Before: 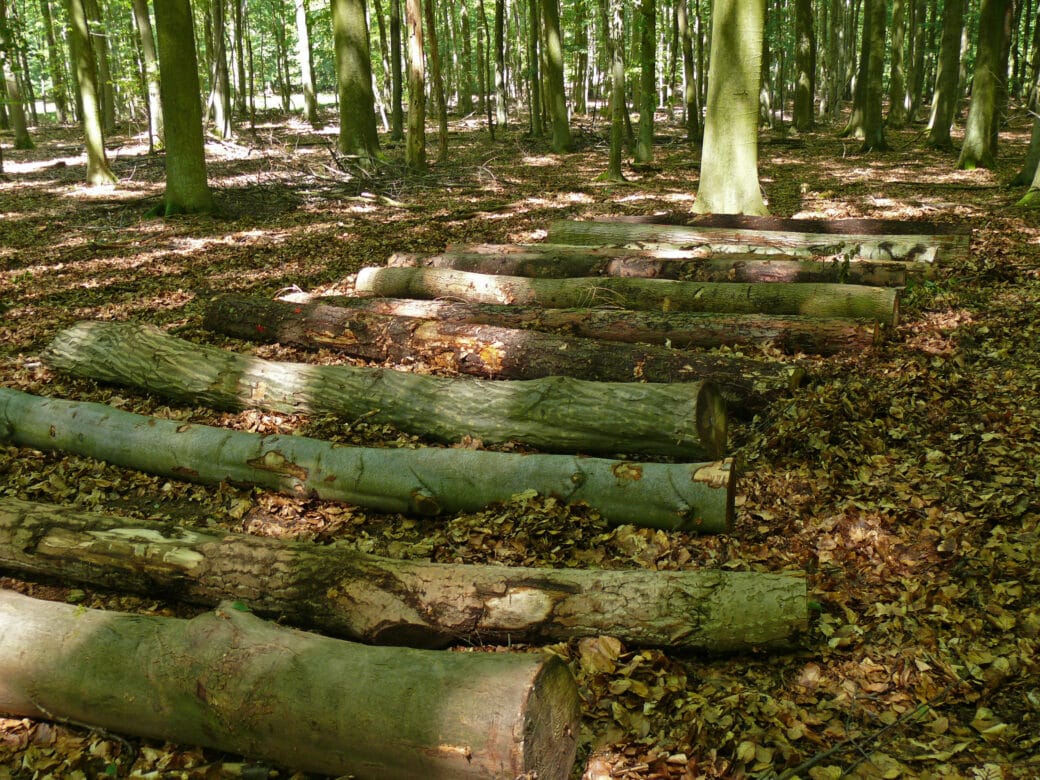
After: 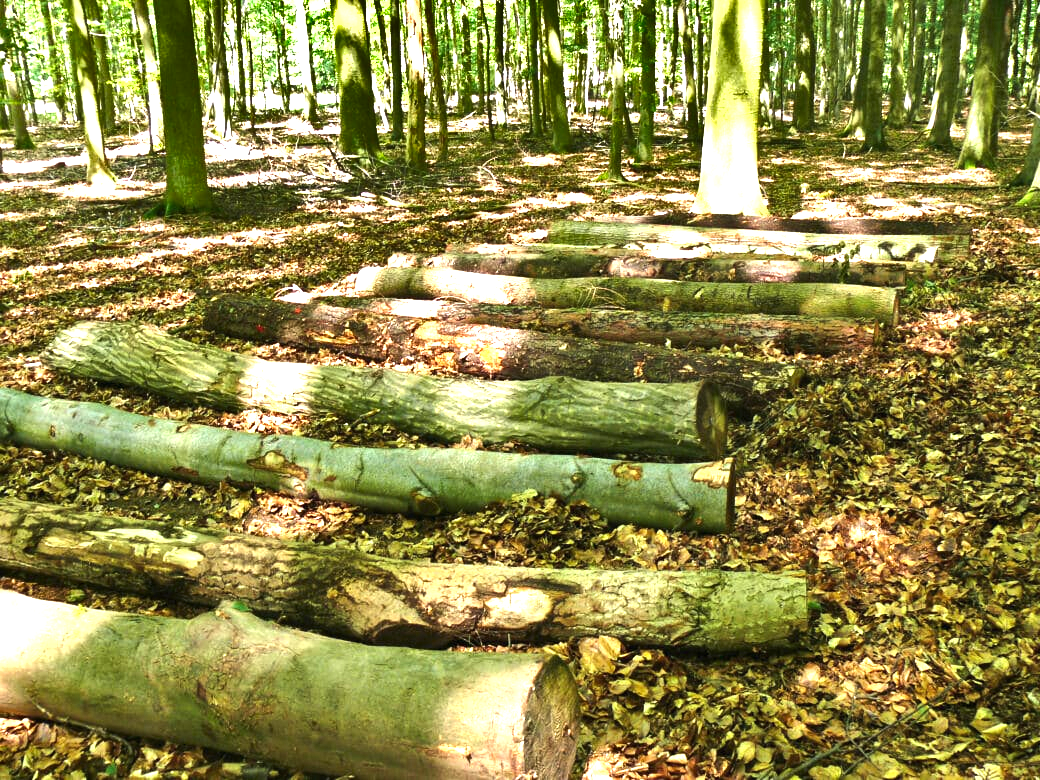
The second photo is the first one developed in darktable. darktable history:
tone equalizer: -8 EV -0.417 EV, -7 EV -0.389 EV, -6 EV -0.333 EV, -5 EV -0.222 EV, -3 EV 0.222 EV, -2 EV 0.333 EV, -1 EV 0.389 EV, +0 EV 0.417 EV, edges refinement/feathering 500, mask exposure compensation -1.57 EV, preserve details no
exposure: black level correction 0, exposure 1.5 EV, compensate exposure bias true, compensate highlight preservation false
shadows and highlights: shadows 60, highlights -60.23, soften with gaussian
